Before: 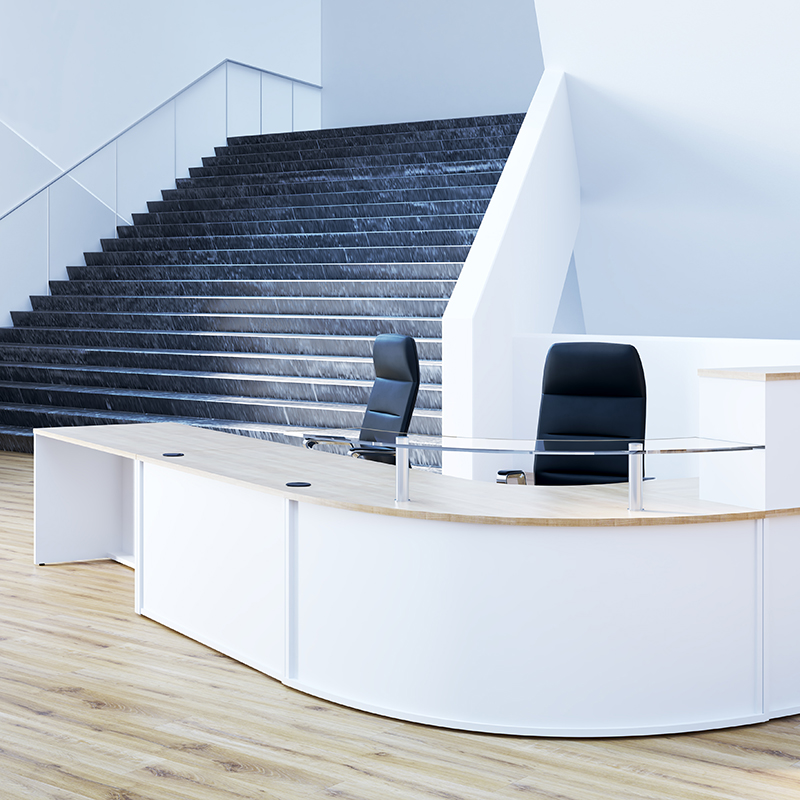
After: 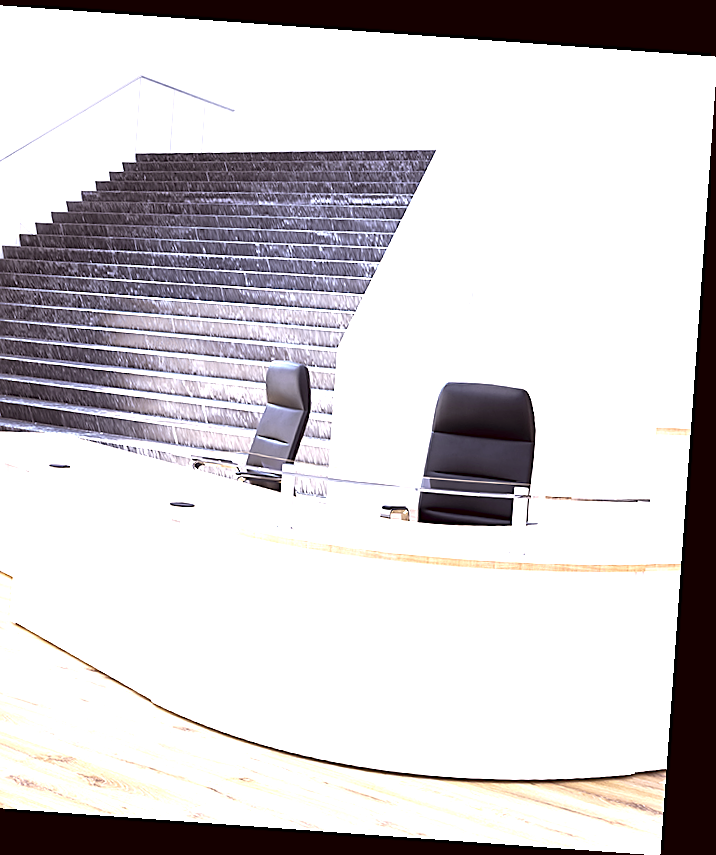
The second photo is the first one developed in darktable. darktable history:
crop: left 16.145%
sharpen: on, module defaults
color correction: highlights a* 10.21, highlights b* 9.79, shadows a* 8.61, shadows b* 7.88, saturation 0.8
exposure: black level correction 0, exposure 1.379 EV, compensate exposure bias true, compensate highlight preservation false
rotate and perspective: rotation 4.1°, automatic cropping off
